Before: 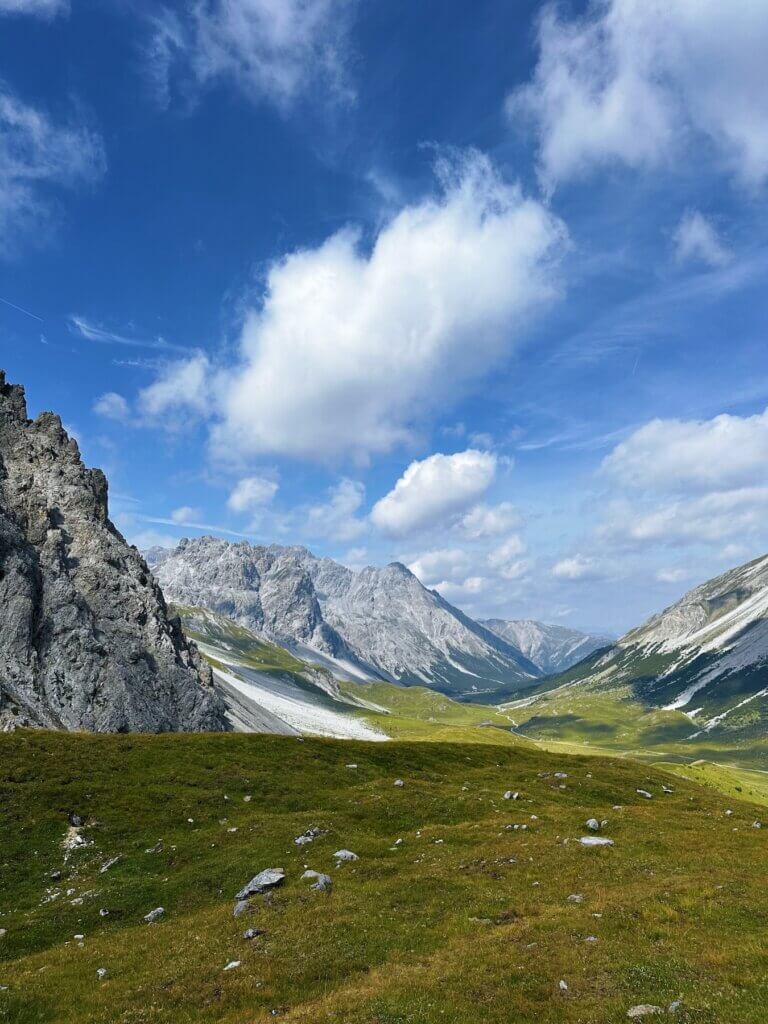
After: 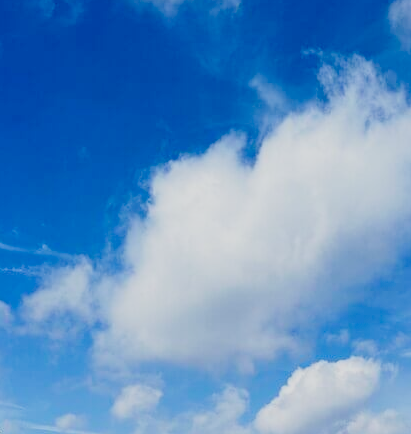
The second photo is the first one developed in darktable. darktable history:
filmic rgb: black relative exposure -4.39 EV, white relative exposure 5.02 EV, hardness 2.23, latitude 40.03%, contrast 1.148, highlights saturation mix 10.96%, shadows ↔ highlights balance 0.926%, add noise in highlights 0, preserve chrominance no, color science v4 (2020)
crop: left 15.233%, top 9.085%, right 31.169%, bottom 48.44%
